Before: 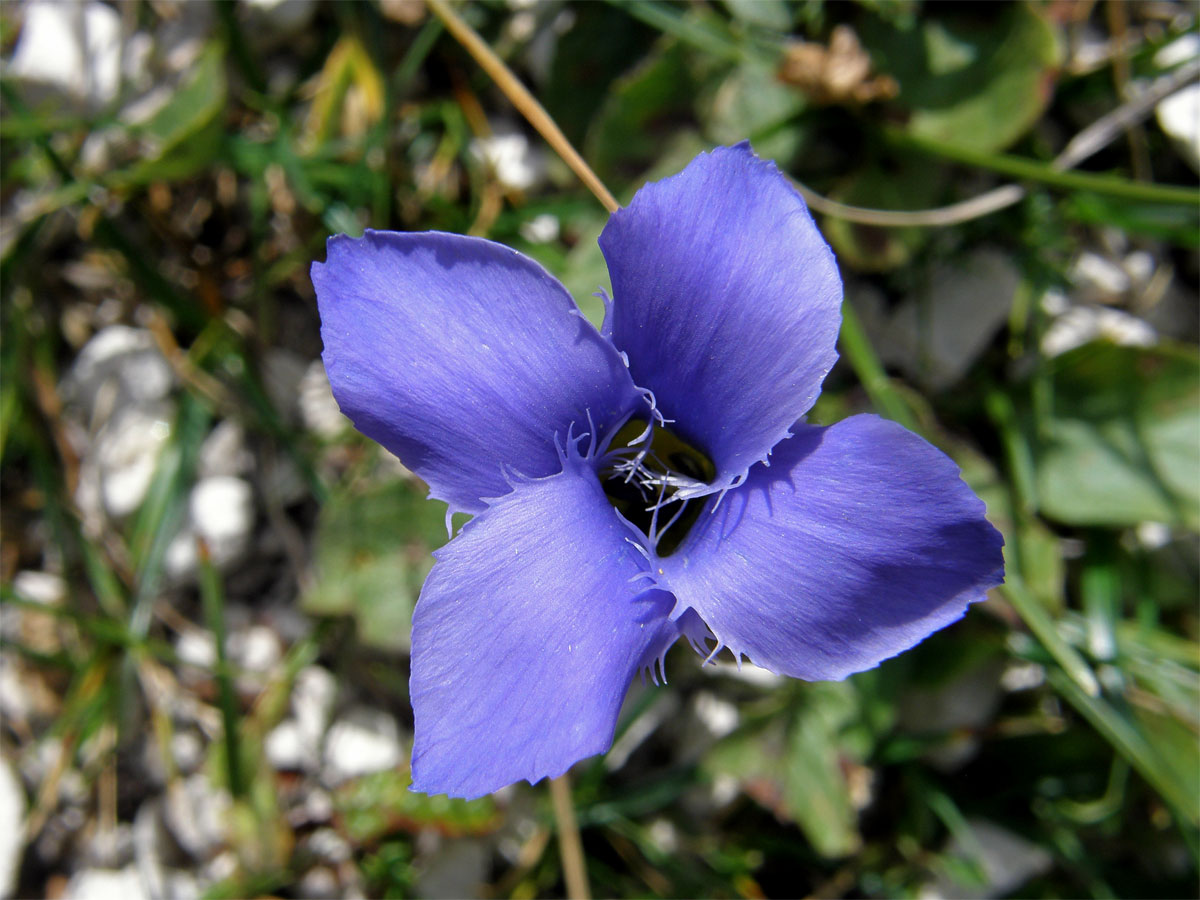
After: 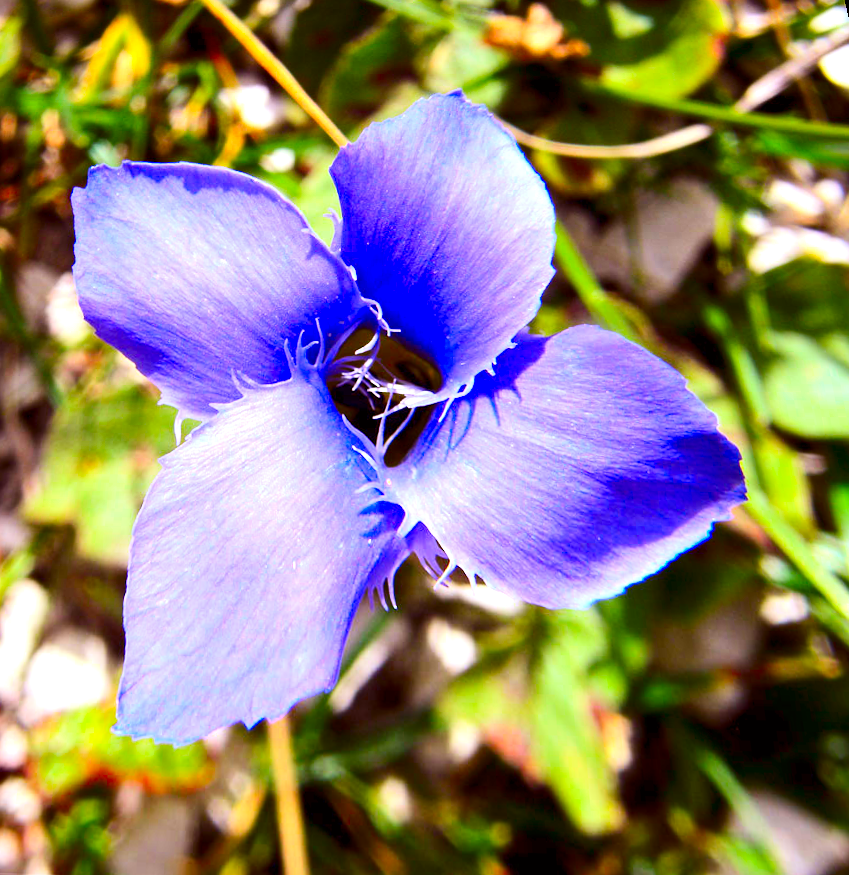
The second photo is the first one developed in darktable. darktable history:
crop and rotate: left 14.584%
exposure: exposure 1.25 EV, compensate exposure bias true, compensate highlight preservation false
color correction: highlights a* 3.12, highlights b* -1.55, shadows a* -0.101, shadows b* 2.52, saturation 0.98
rgb levels: mode RGB, independent channels, levels [[0, 0.474, 1], [0, 0.5, 1], [0, 0.5, 1]]
contrast brightness saturation: contrast 0.26, brightness 0.02, saturation 0.87
rotate and perspective: rotation 0.72°, lens shift (vertical) -0.352, lens shift (horizontal) -0.051, crop left 0.152, crop right 0.859, crop top 0.019, crop bottom 0.964
